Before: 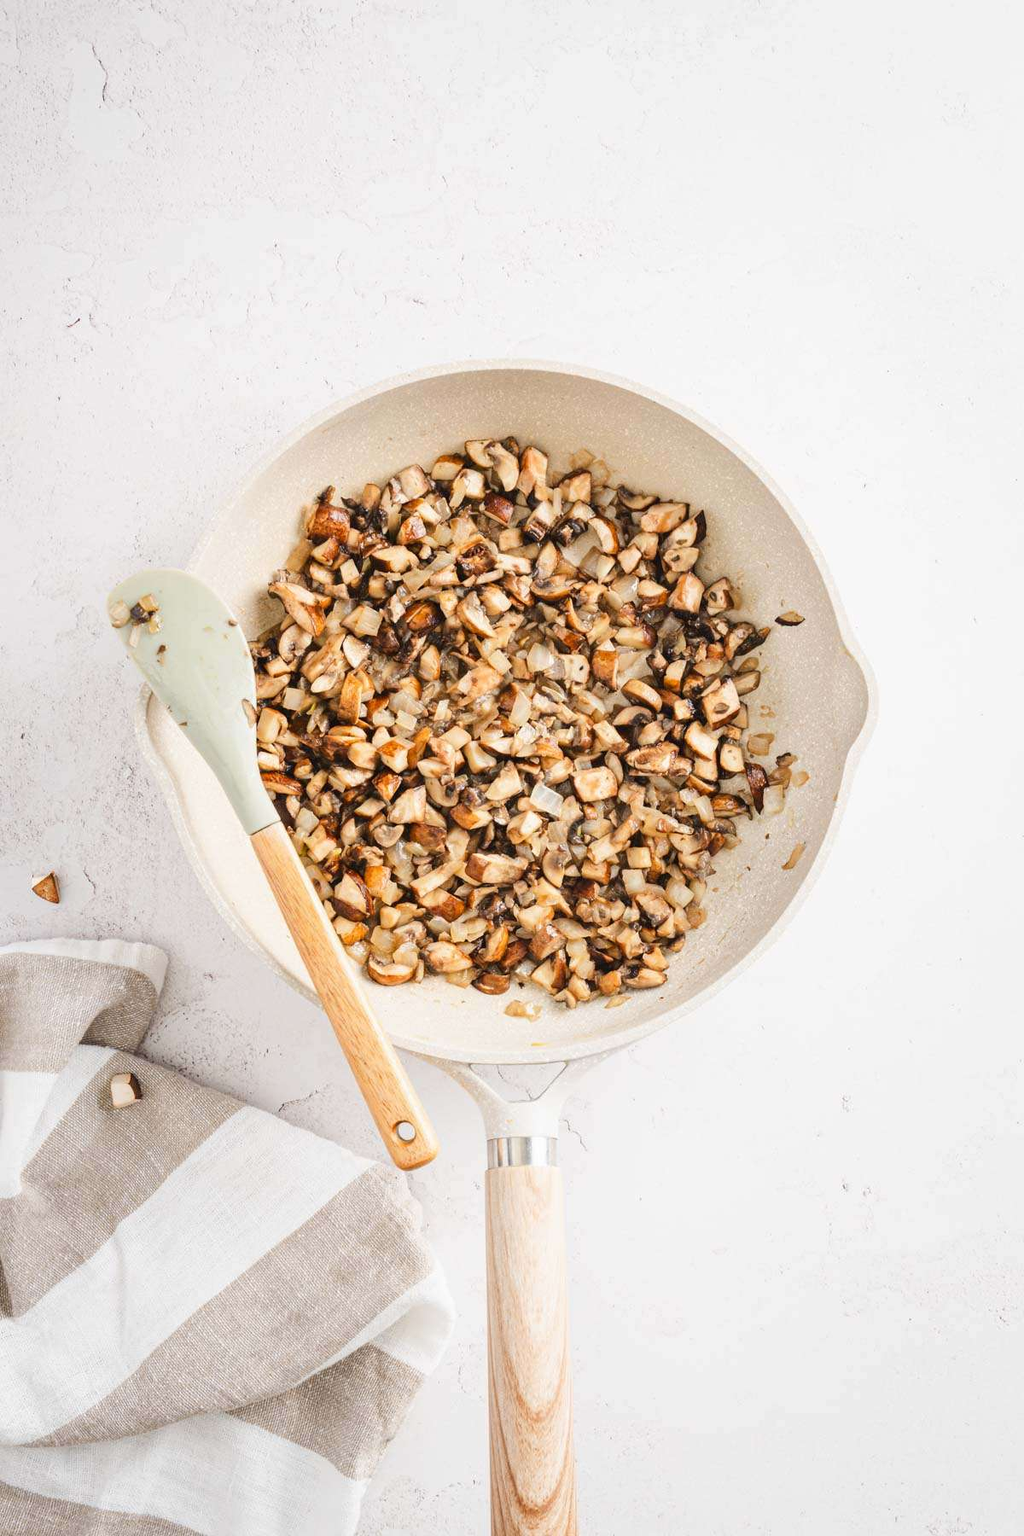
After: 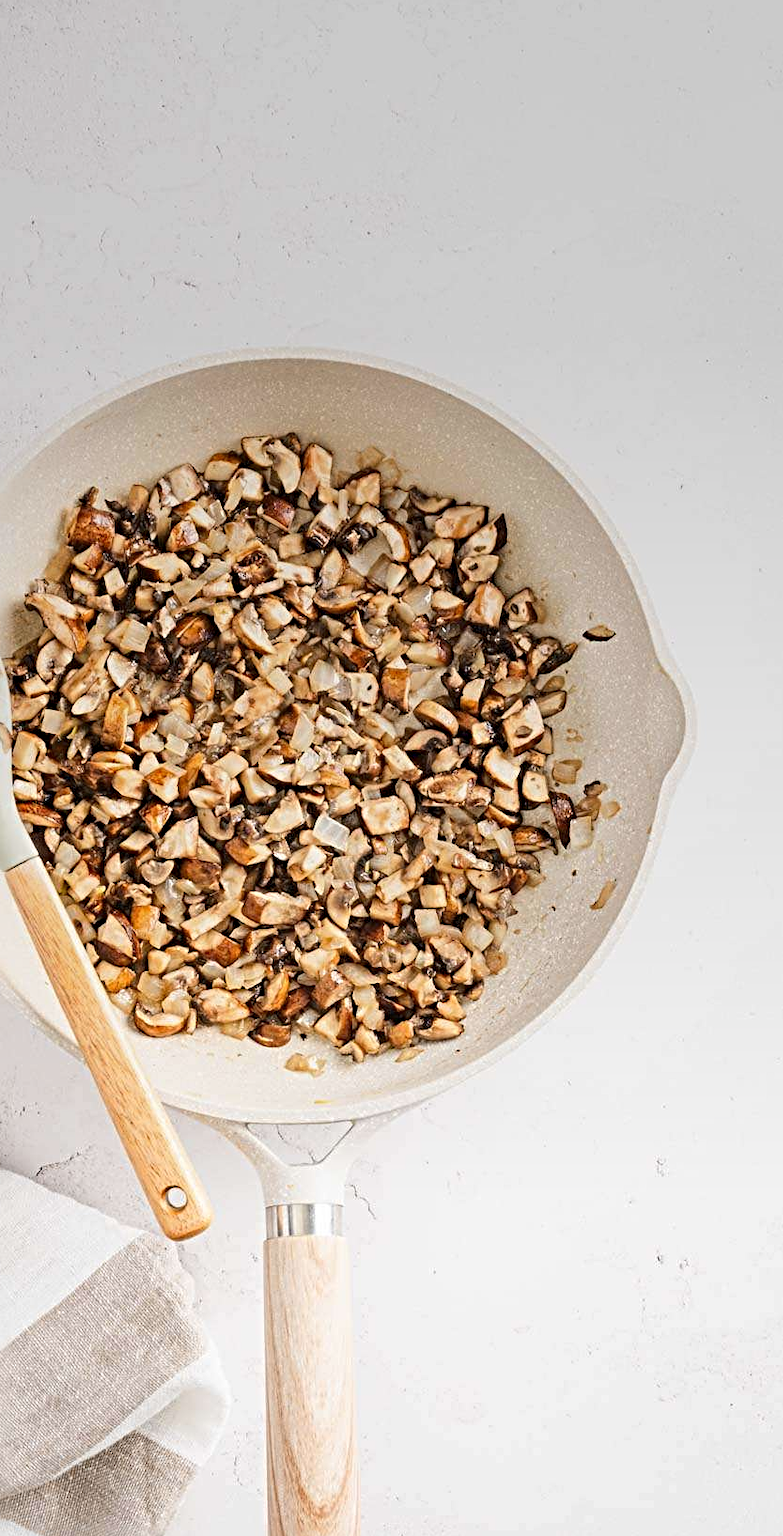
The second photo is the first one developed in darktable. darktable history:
sharpen: radius 4.883
graduated density: on, module defaults
crop and rotate: left 24.034%, top 2.838%, right 6.406%, bottom 6.299%
